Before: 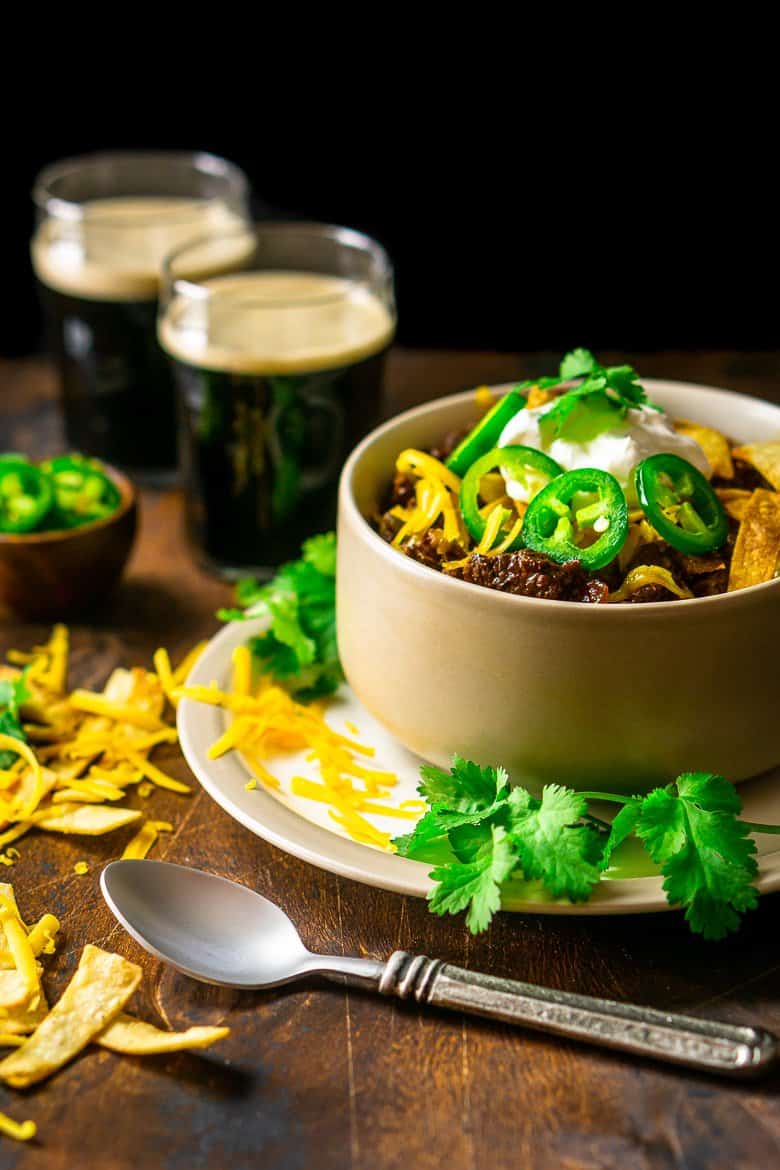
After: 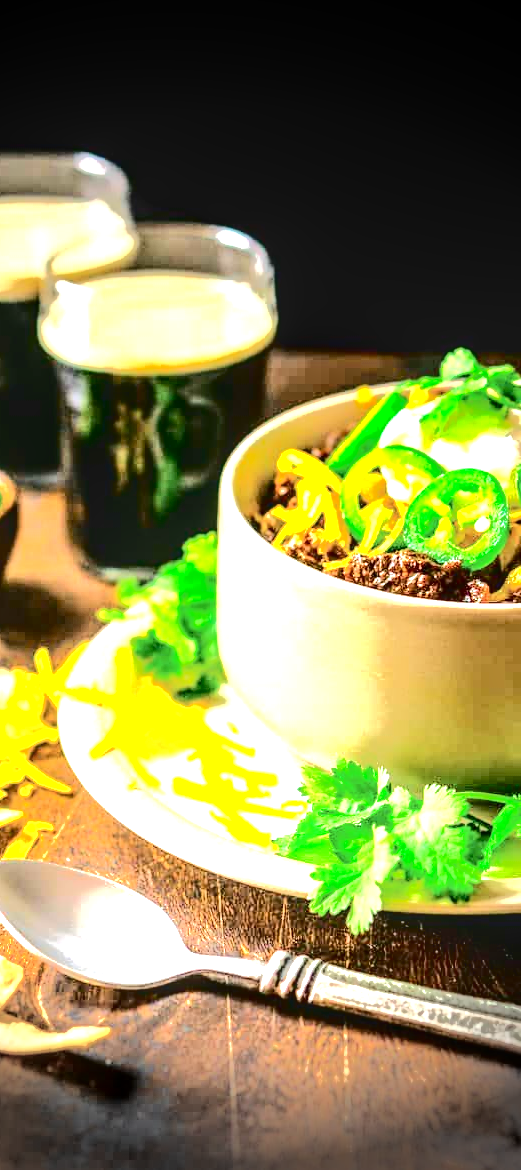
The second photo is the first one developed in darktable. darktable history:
exposure: black level correction 0.001, exposure 1.713 EV, compensate exposure bias true, compensate highlight preservation false
local contrast: highlights 62%, detail 143%, midtone range 0.434
tone curve: curves: ch0 [(0, 0) (0.003, 0.001) (0.011, 0.005) (0.025, 0.009) (0.044, 0.014) (0.069, 0.019) (0.1, 0.028) (0.136, 0.039) (0.177, 0.073) (0.224, 0.134) (0.277, 0.218) (0.335, 0.343) (0.399, 0.488) (0.468, 0.608) (0.543, 0.699) (0.623, 0.773) (0.709, 0.819) (0.801, 0.852) (0.898, 0.874) (1, 1)], color space Lab, independent channels
vignetting: fall-off start 76.96%, fall-off radius 26.26%, brightness -0.878, center (-0.032, -0.046), width/height ratio 0.97
crop and rotate: left 15.293%, right 17.905%
